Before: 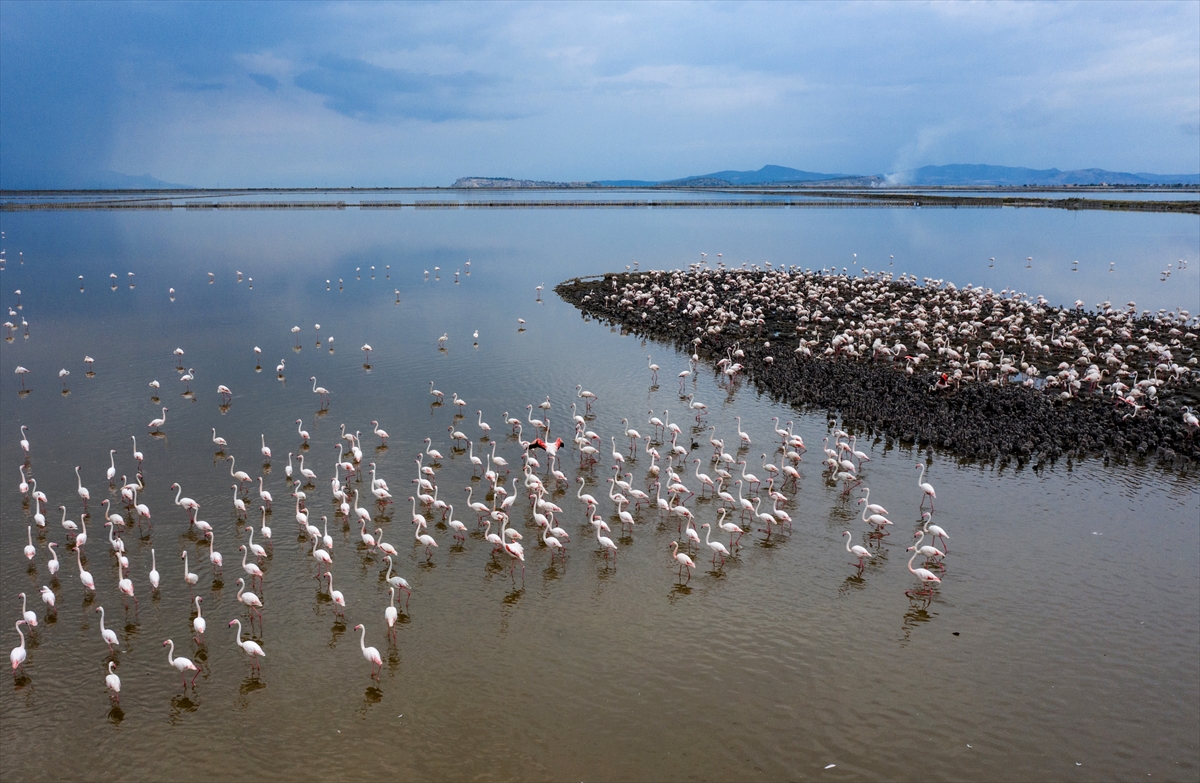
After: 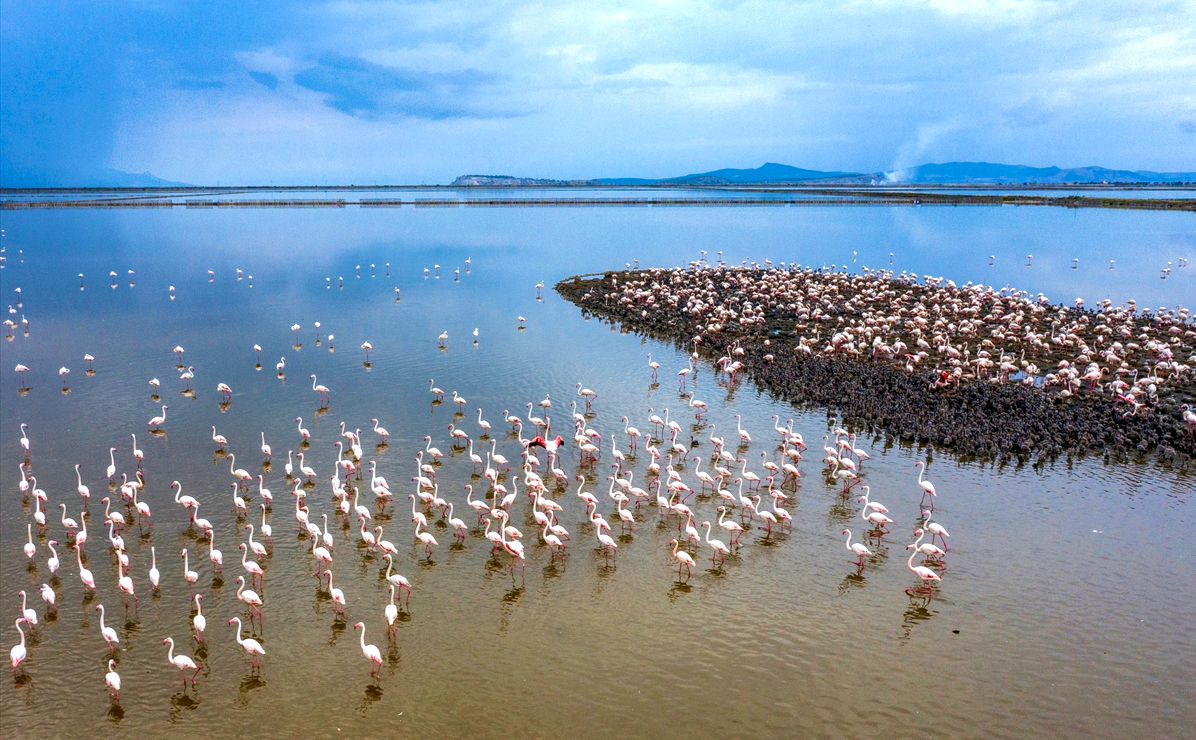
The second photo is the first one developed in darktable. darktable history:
contrast brightness saturation: contrast 0.086, saturation 0.269
crop: top 0.375%, right 0.263%, bottom 5.053%
exposure: black level correction 0, exposure 0.691 EV, compensate highlight preservation false
shadows and highlights: highlights color adjustment 0.751%
velvia: strength 45.06%
levels: mode automatic, levels [0, 0.618, 1]
local contrast: on, module defaults
